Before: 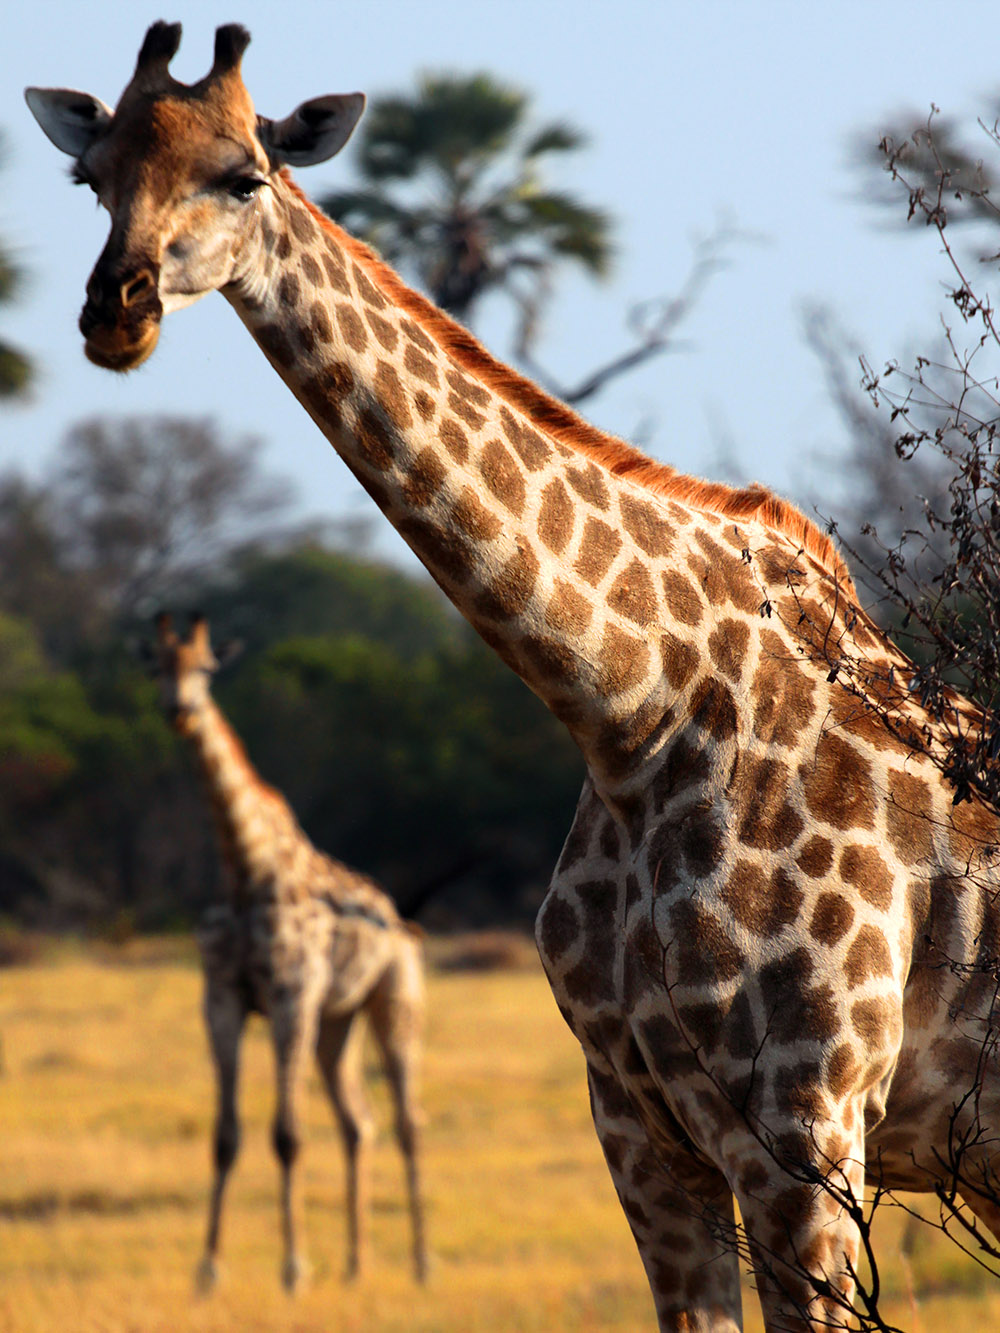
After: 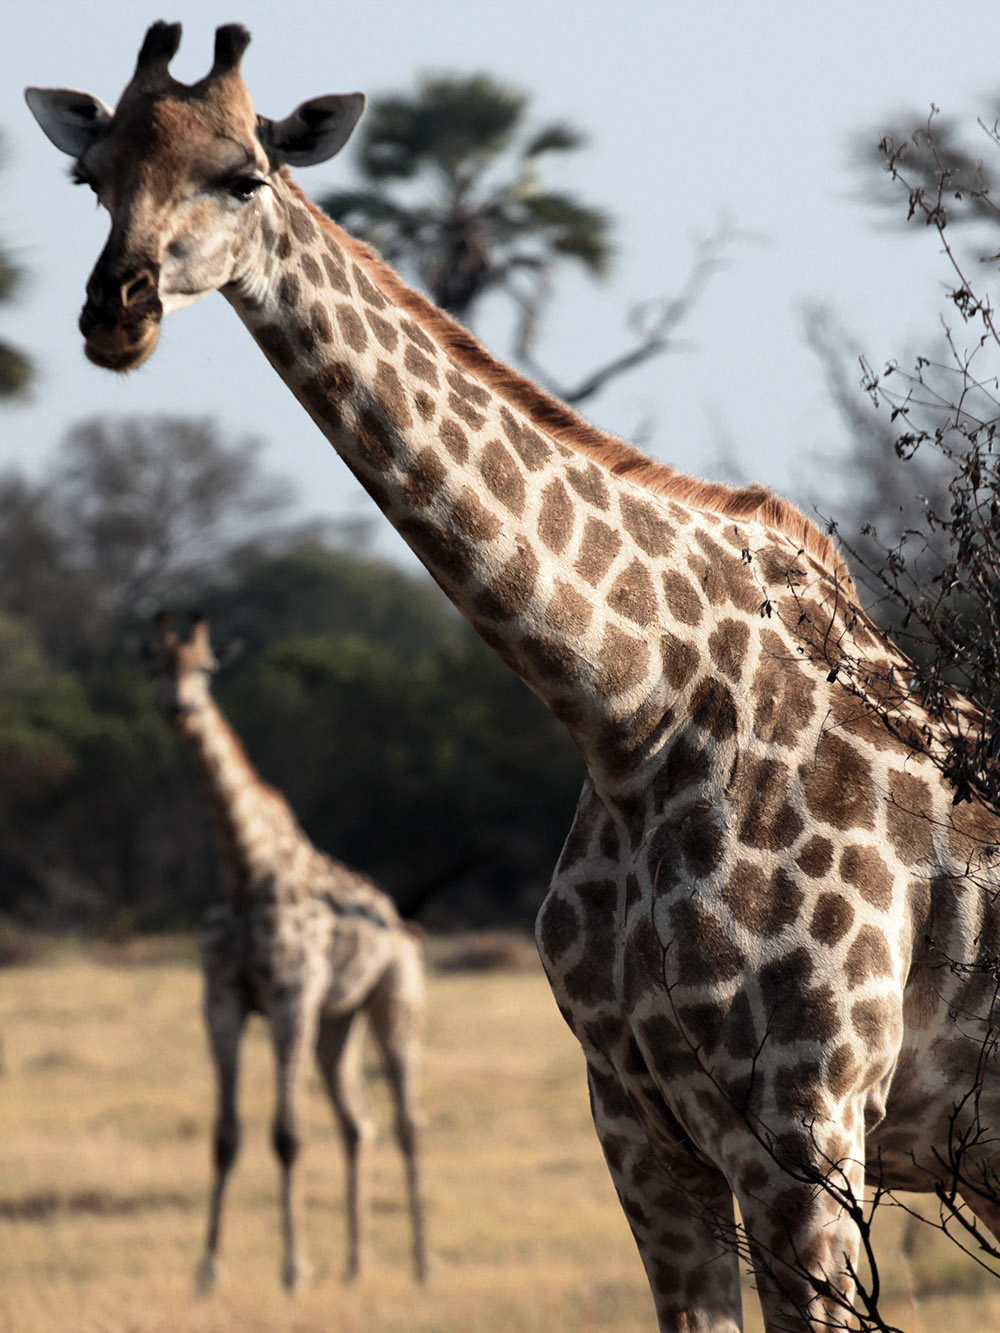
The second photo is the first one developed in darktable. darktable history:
color correction: highlights b* 0.041, saturation 0.52
